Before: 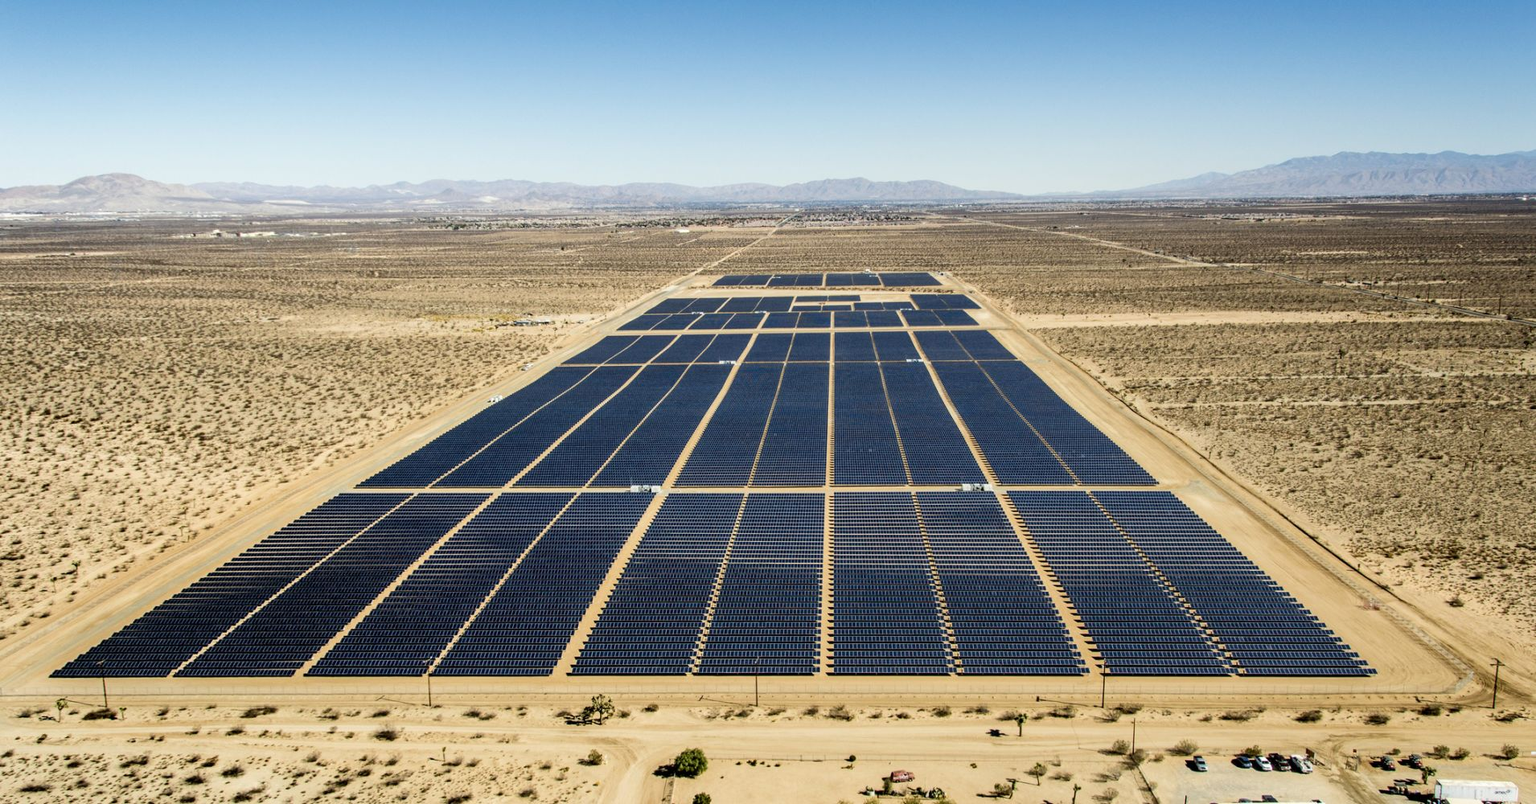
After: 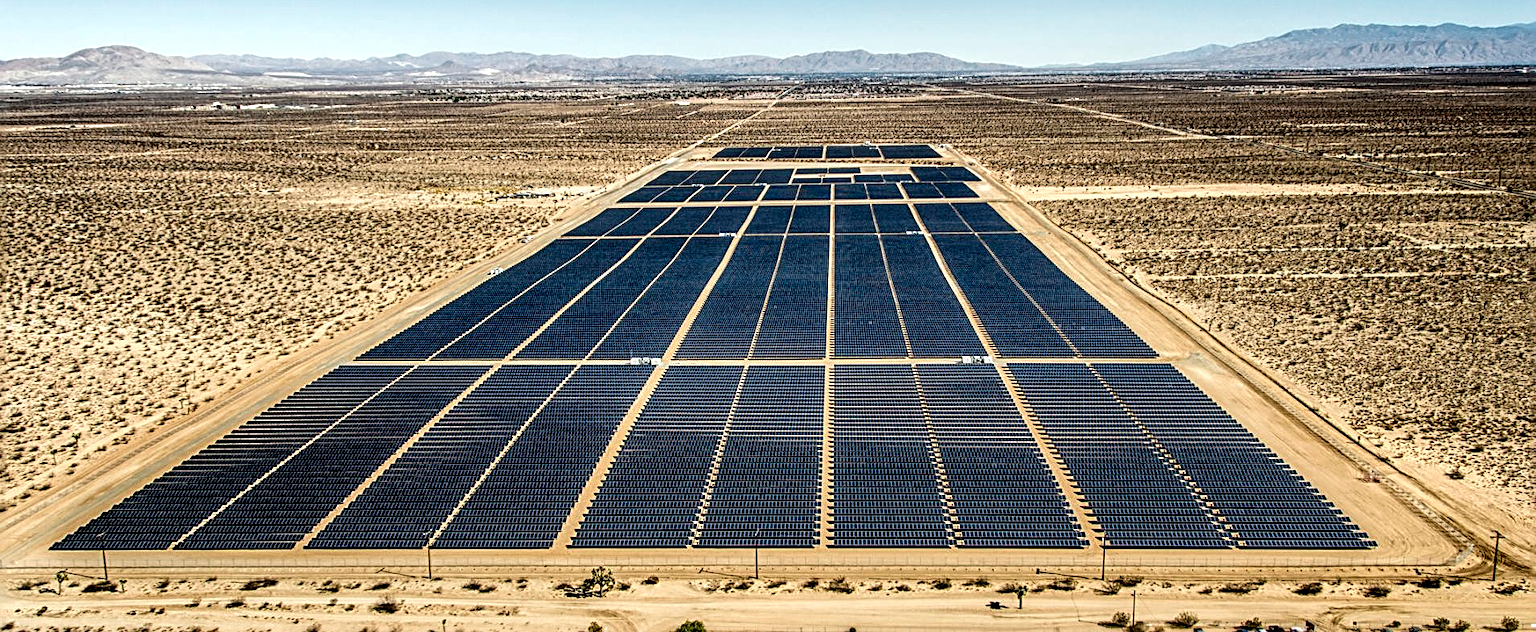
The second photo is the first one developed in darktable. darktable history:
crop and rotate: top 15.949%, bottom 5.44%
sharpen: radius 2.832, amount 0.71
local contrast: highlights 22%, detail 195%
